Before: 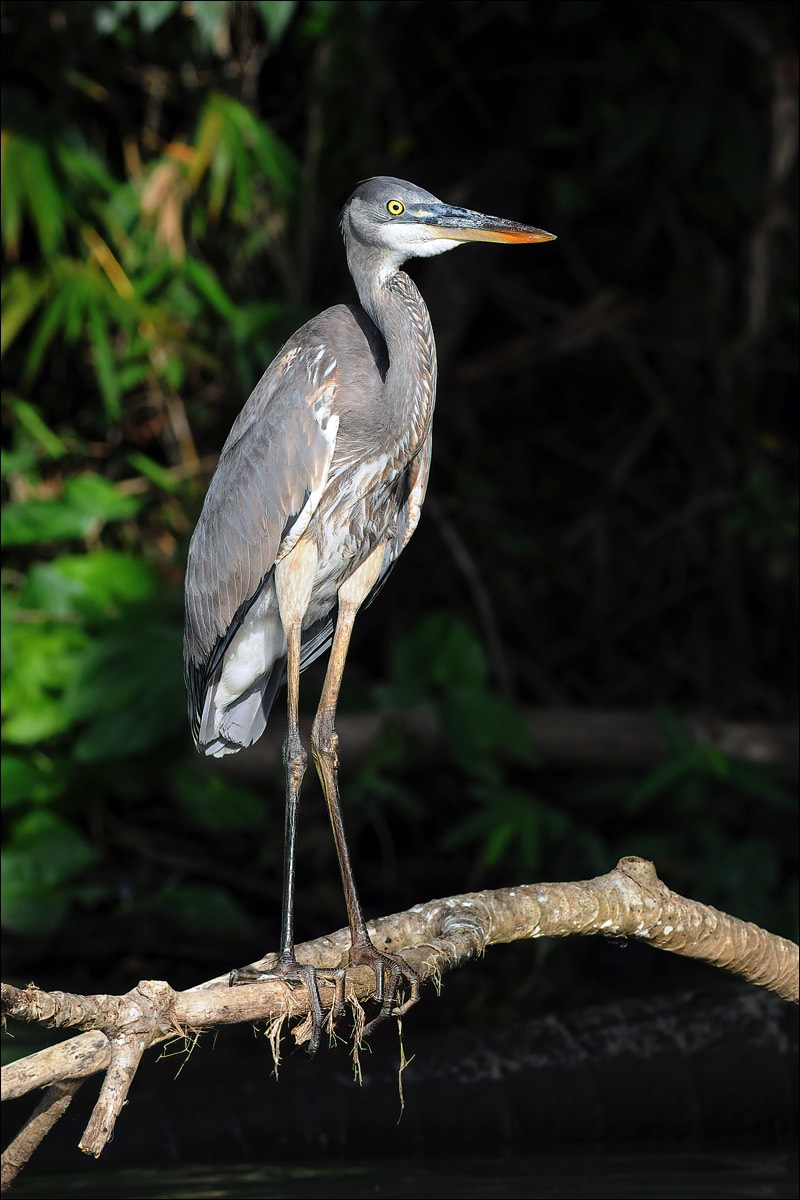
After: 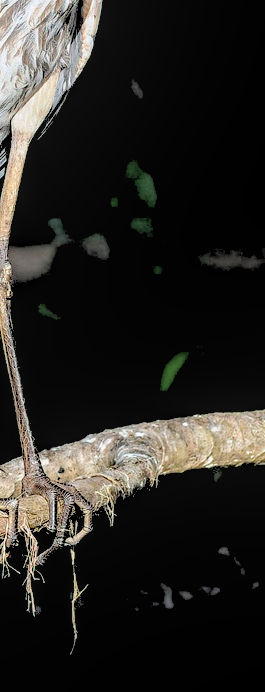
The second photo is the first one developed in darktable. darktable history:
rgb levels: levels [[0.027, 0.429, 0.996], [0, 0.5, 1], [0, 0.5, 1]]
contrast brightness saturation: saturation -0.1
local contrast: detail 130%
crop: left 40.878%, top 39.176%, right 25.993%, bottom 3.081%
